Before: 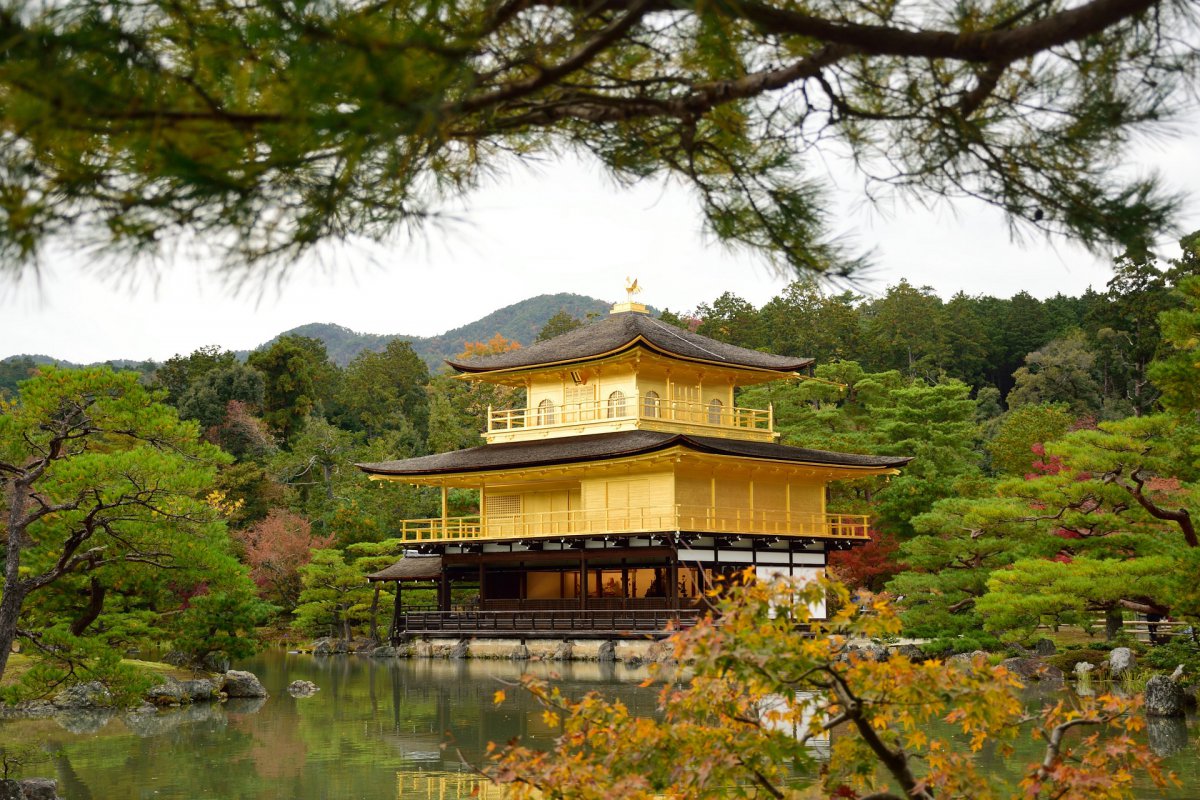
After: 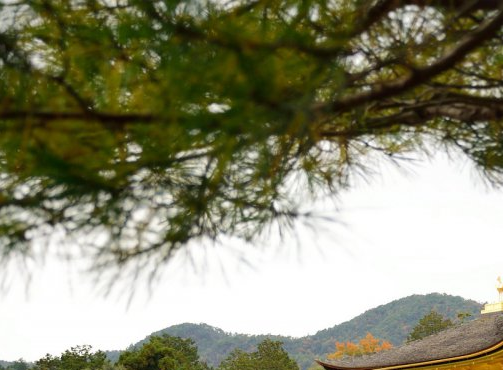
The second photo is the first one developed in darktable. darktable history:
crop and rotate: left 10.817%, top 0.062%, right 47.194%, bottom 53.626%
white balance: red 1, blue 1
exposure: compensate exposure bias true, compensate highlight preservation false
